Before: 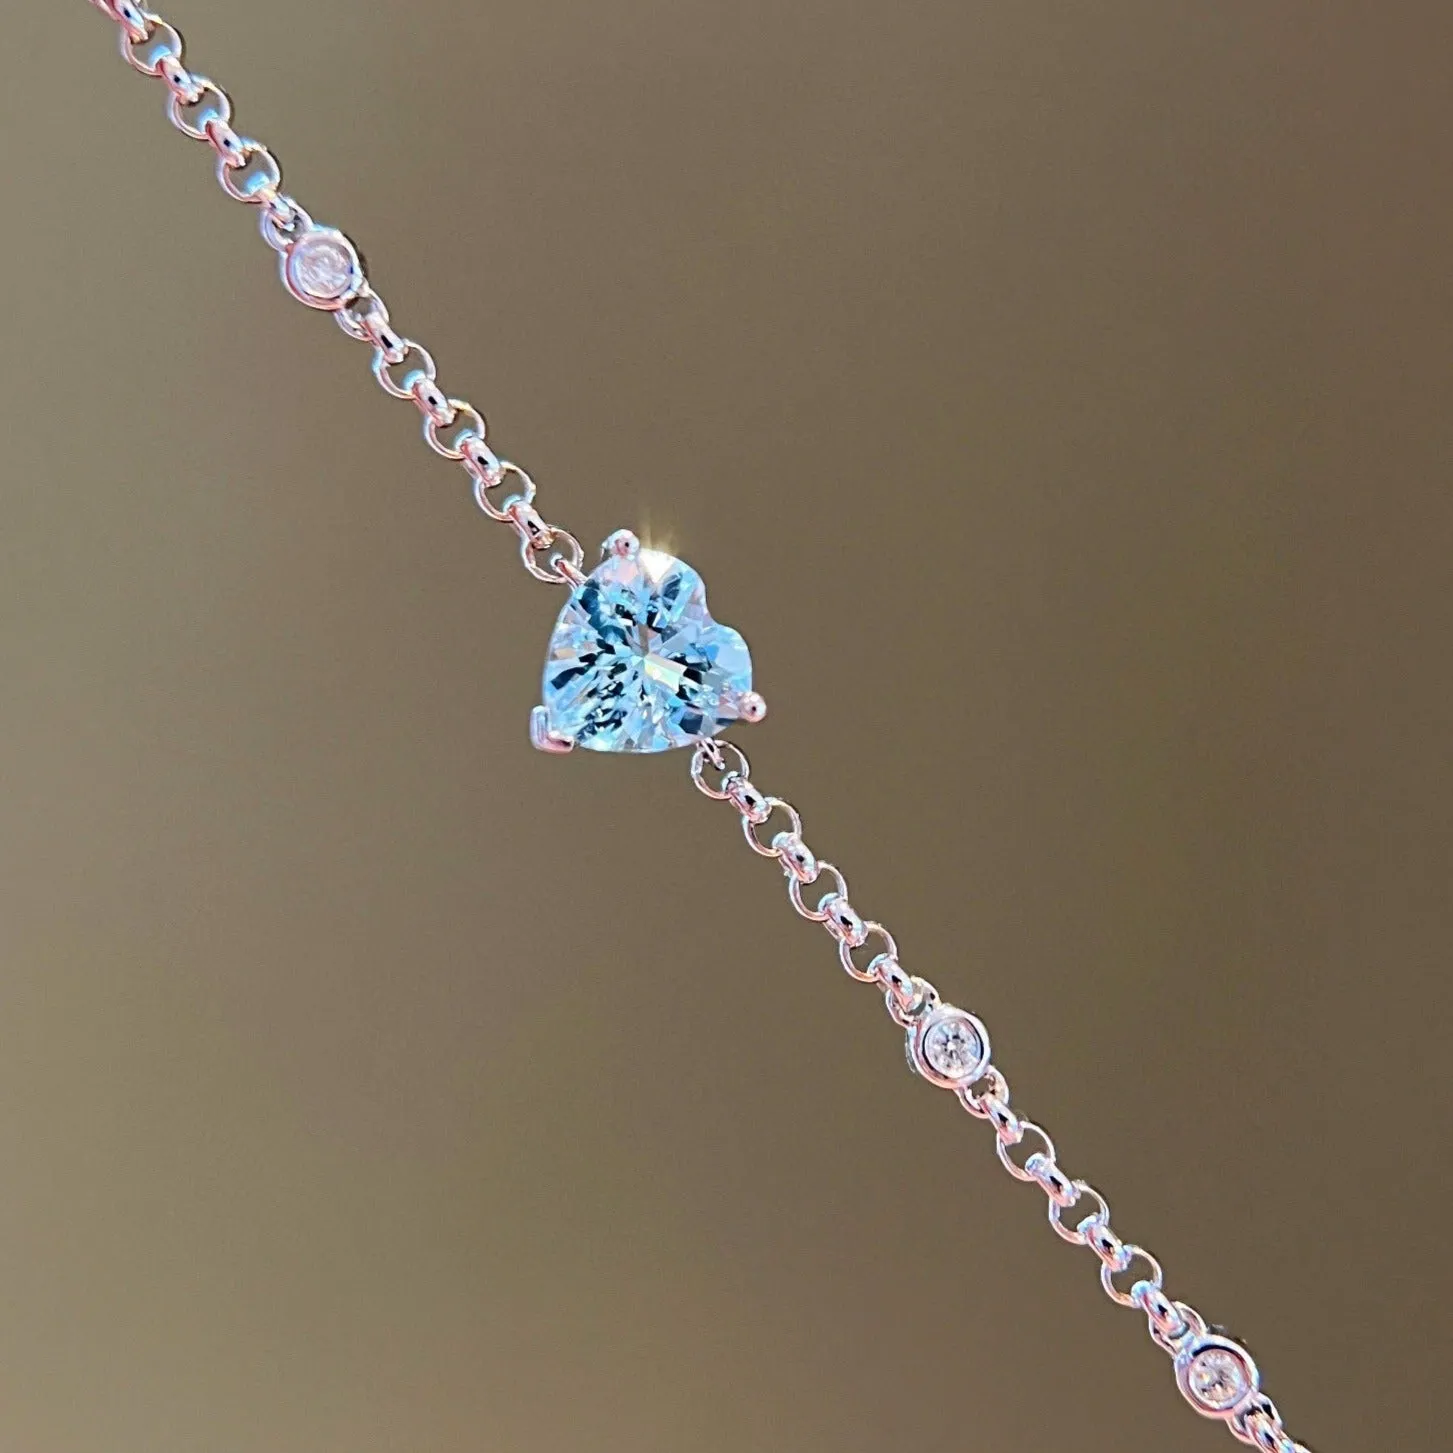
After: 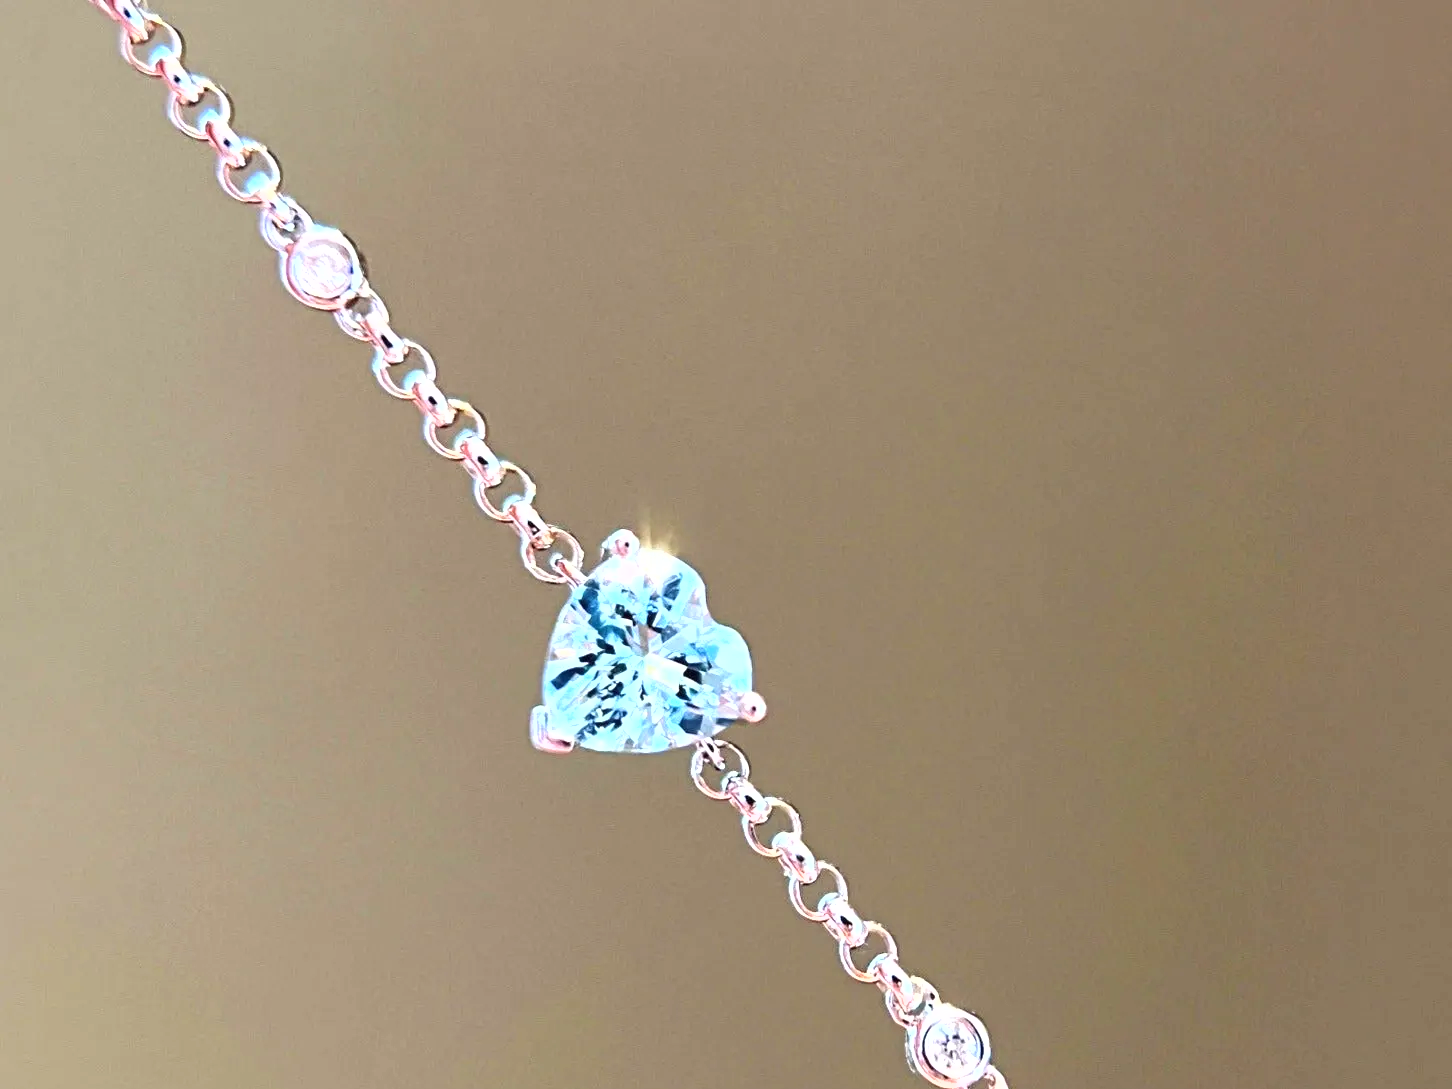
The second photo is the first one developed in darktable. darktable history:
exposure: black level correction 0, exposure 0.9 EV, compensate highlight preservation false
crop: bottom 24.967%
shadows and highlights: radius 125.46, shadows 21.19, highlights -21.19, low approximation 0.01
